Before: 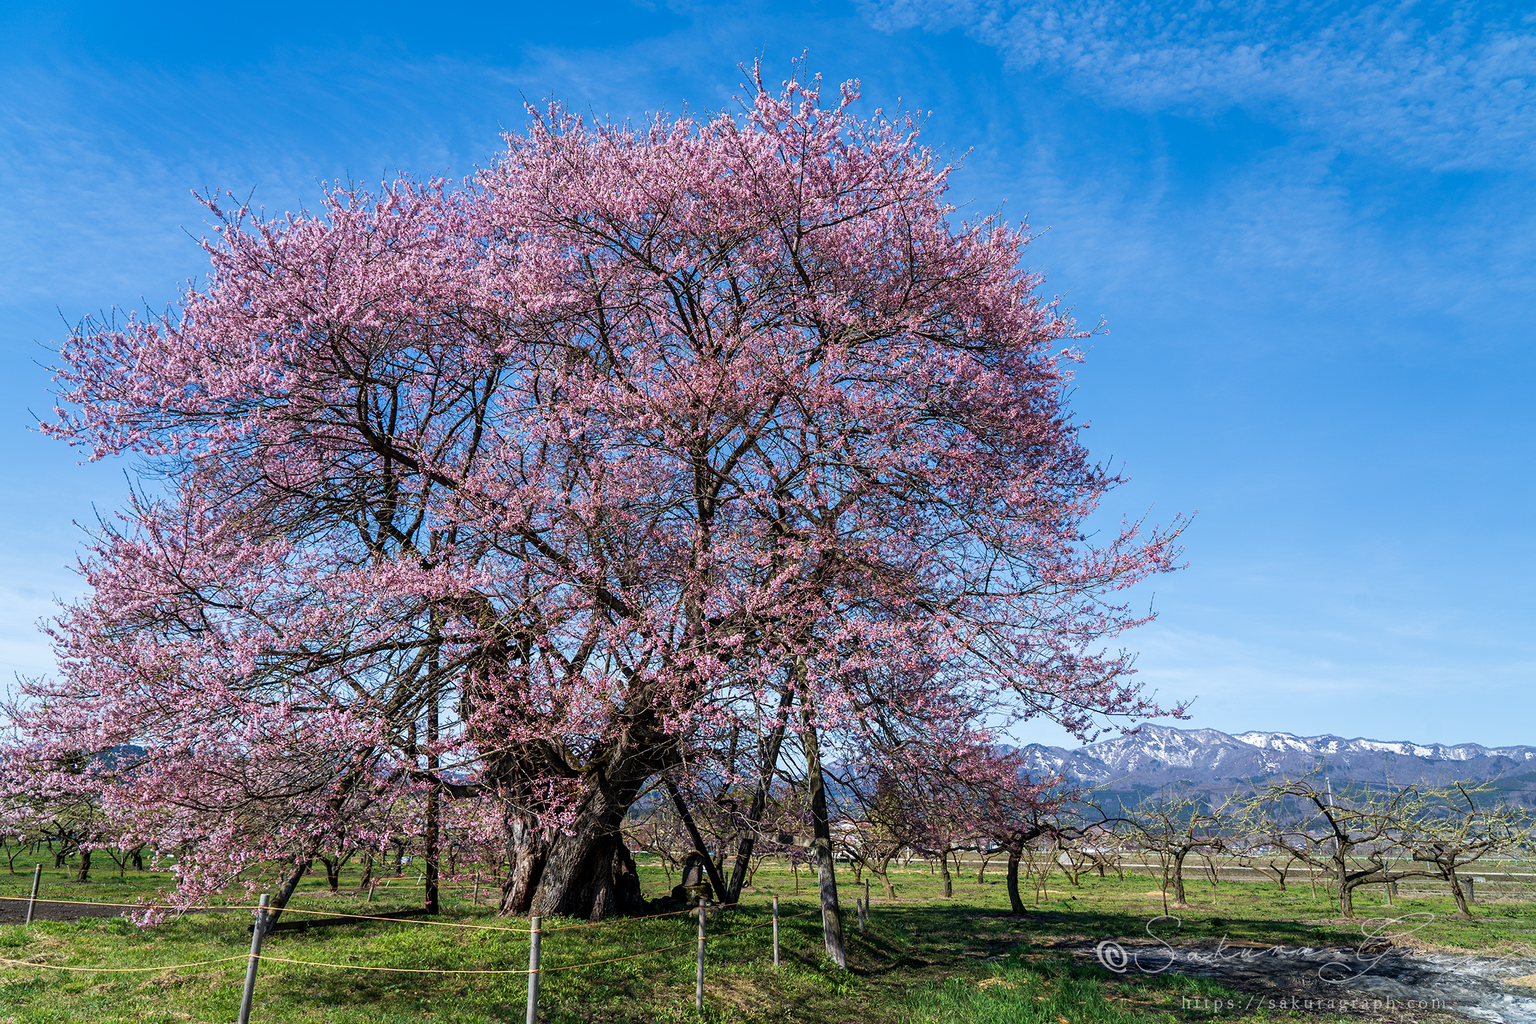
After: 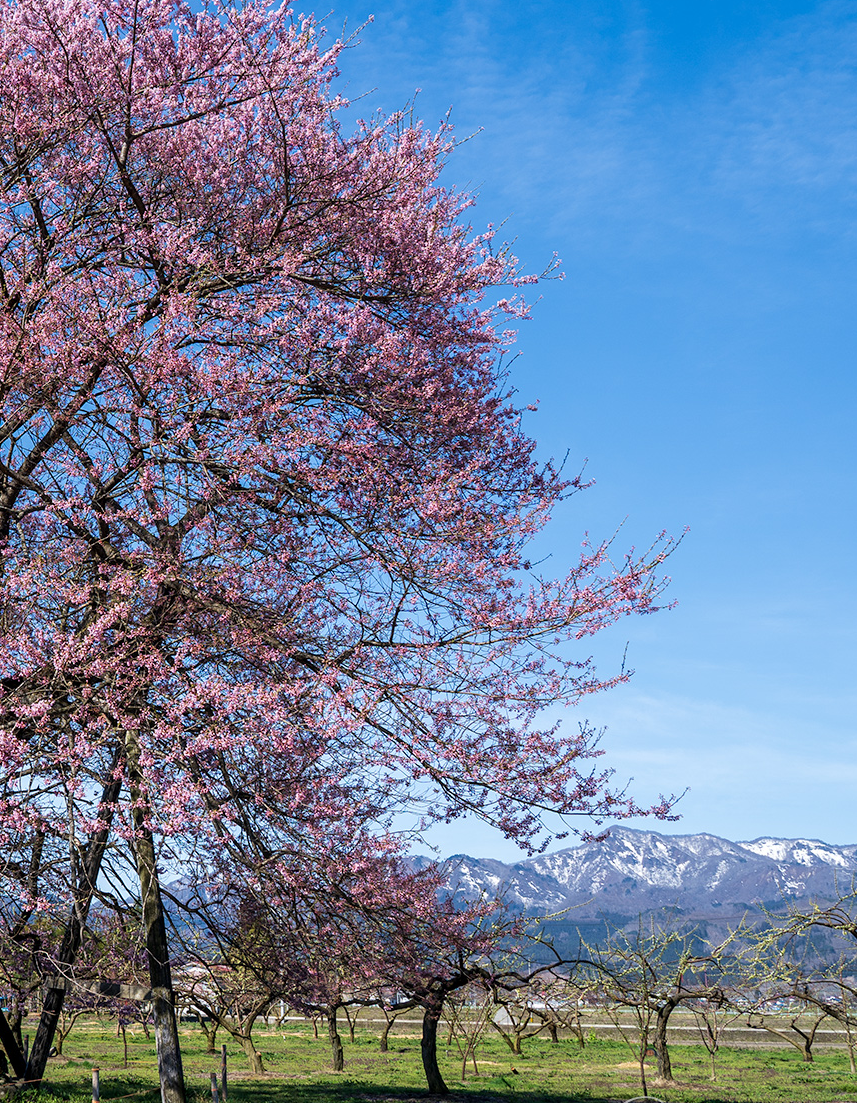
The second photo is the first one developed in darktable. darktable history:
crop: left 46.091%, top 13.297%, right 14.191%, bottom 10.088%
